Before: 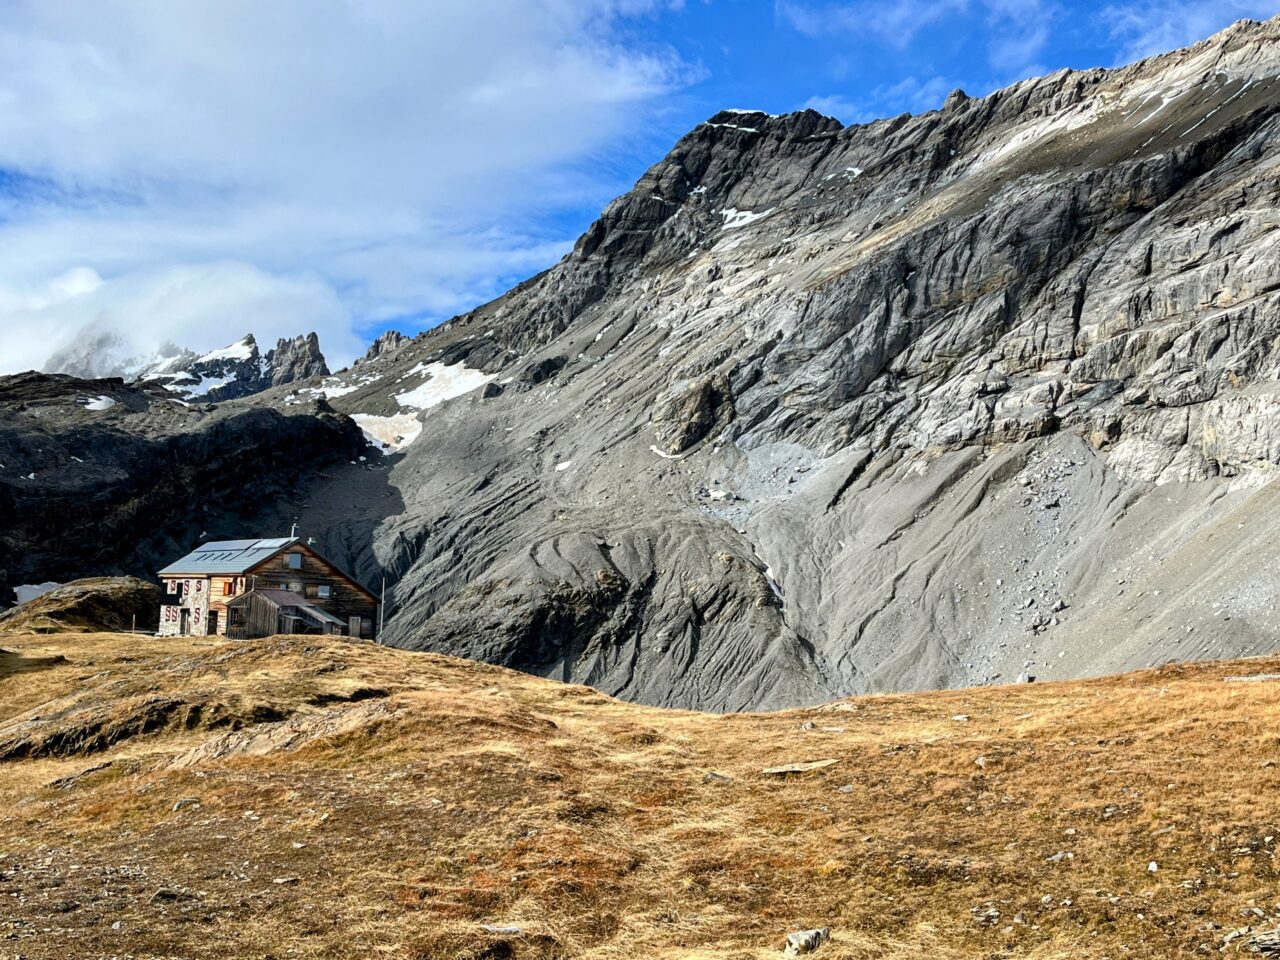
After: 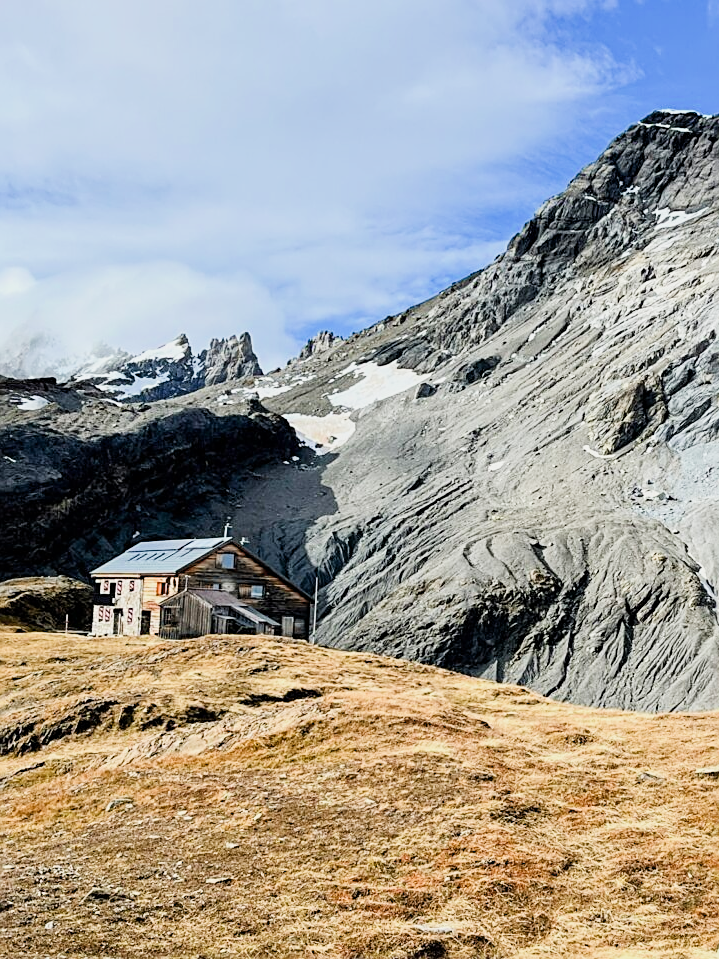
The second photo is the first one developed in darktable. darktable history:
filmic rgb: black relative exposure -16 EV, white relative exposure 6.18 EV, hardness 5.22
sharpen: on, module defaults
crop: left 5.312%, right 38.476%
exposure: black level correction 0, exposure 1.022 EV, compensate exposure bias true, compensate highlight preservation false
